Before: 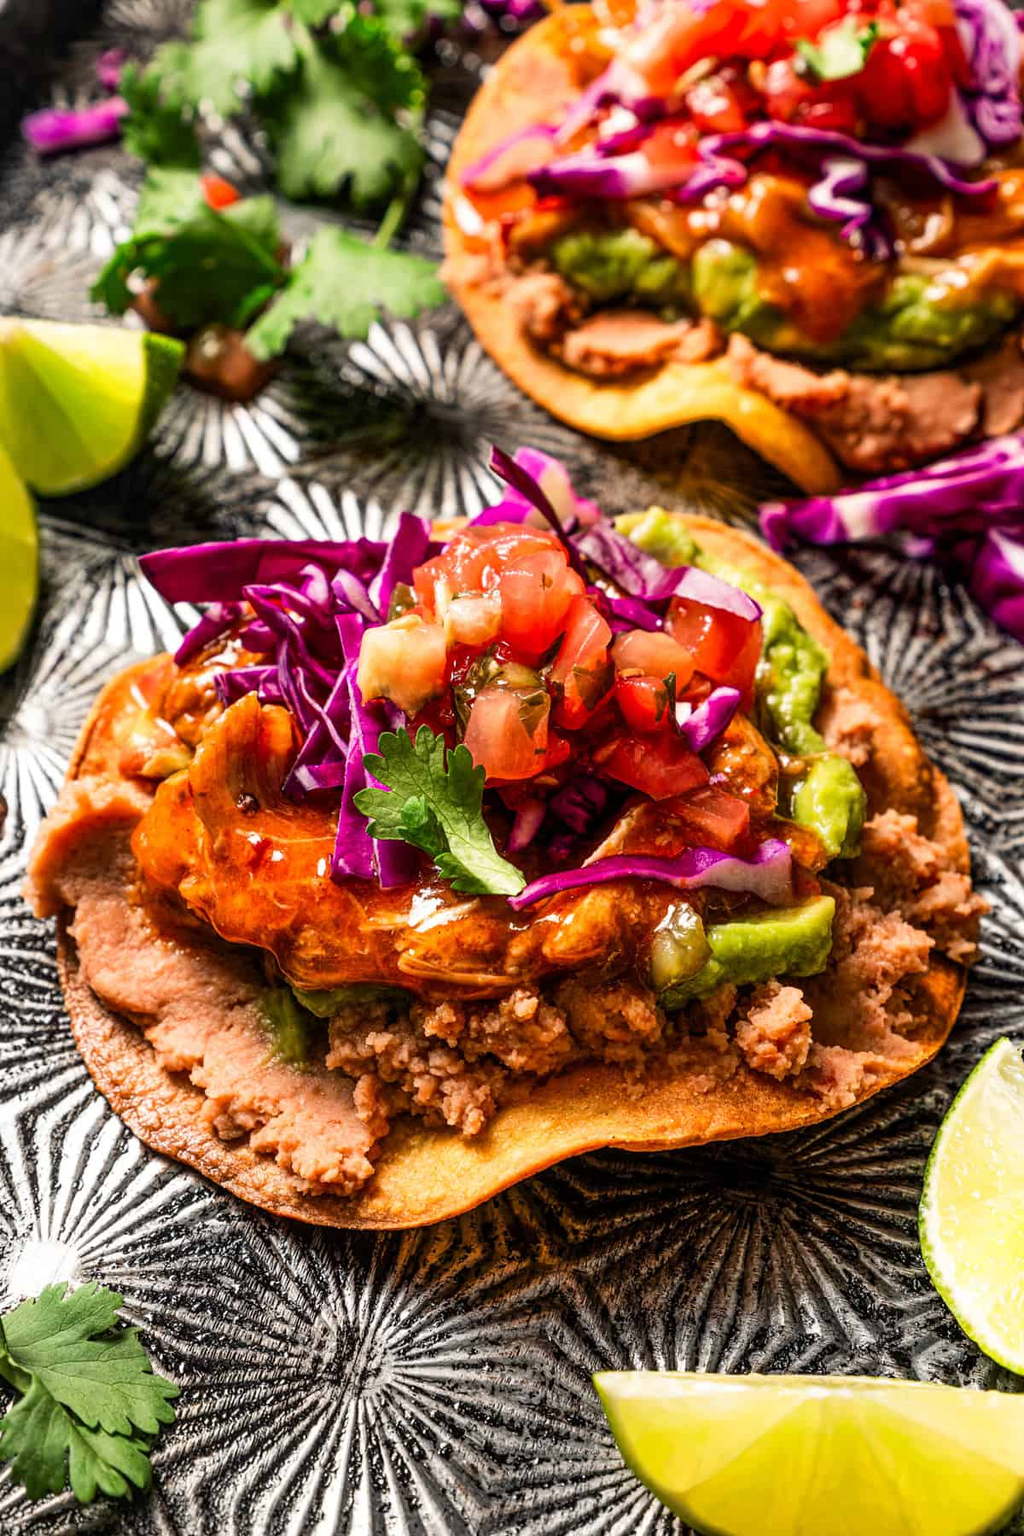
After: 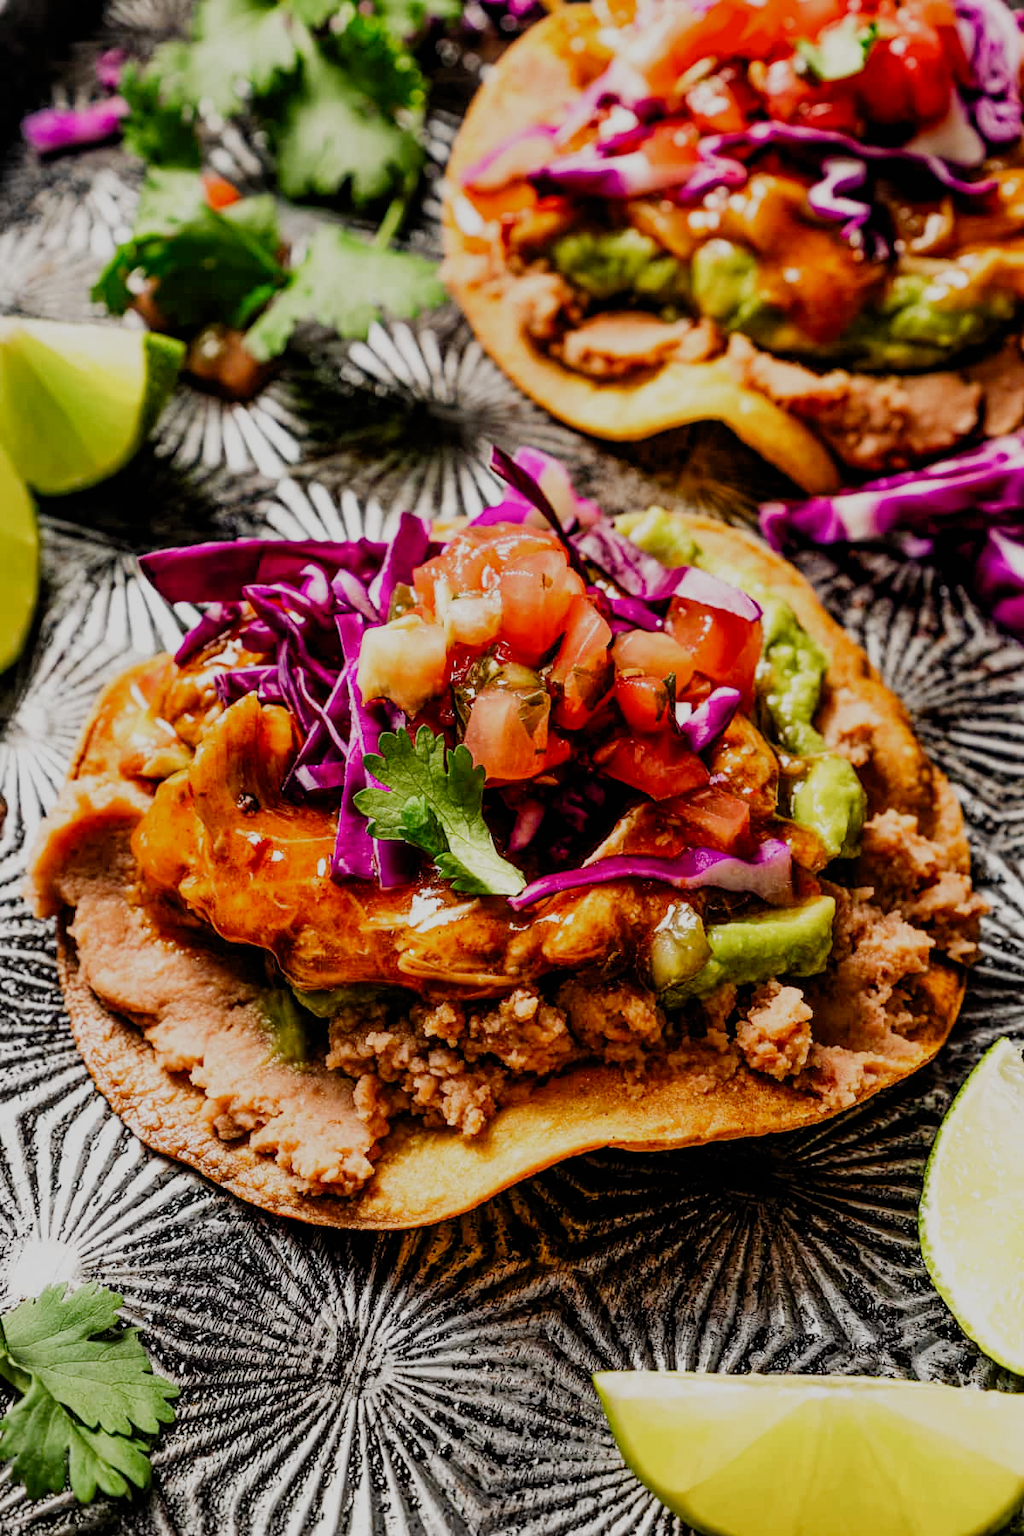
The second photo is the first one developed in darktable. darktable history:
filmic rgb: black relative exposure -7.47 EV, white relative exposure 4.87 EV, hardness 3.4, preserve chrominance no, color science v5 (2021)
